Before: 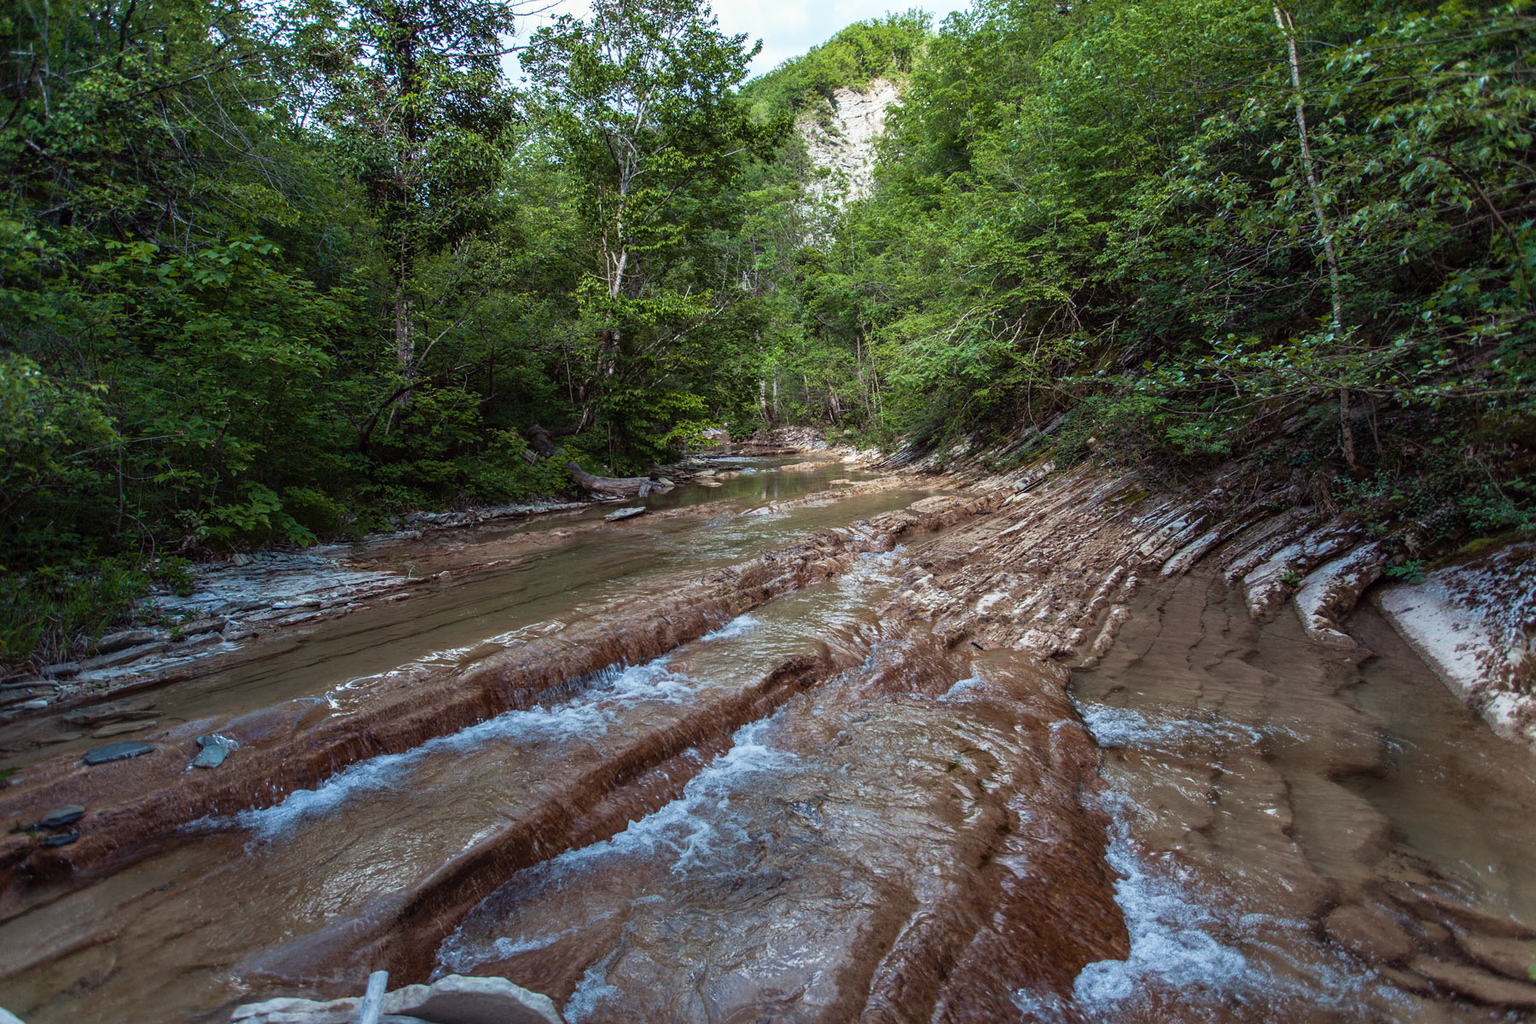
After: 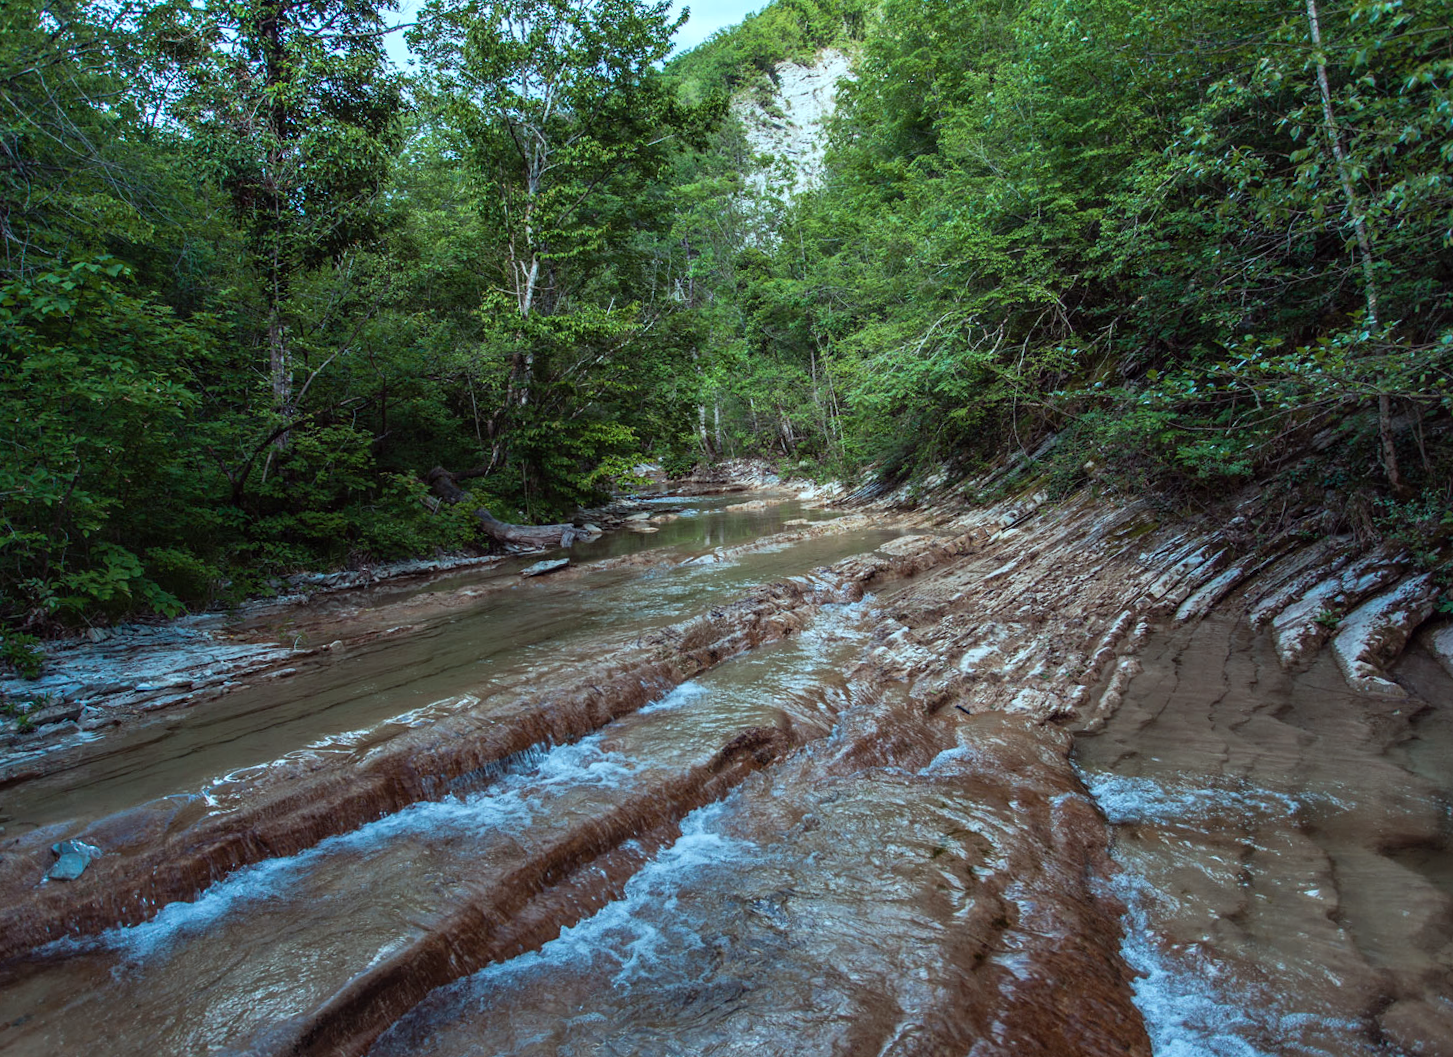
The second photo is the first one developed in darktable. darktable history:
rotate and perspective: rotation -1.75°, automatic cropping off
color correction: highlights a* -10.04, highlights b* -10.37
crop: left 11.225%, top 5.381%, right 9.565%, bottom 10.314%
